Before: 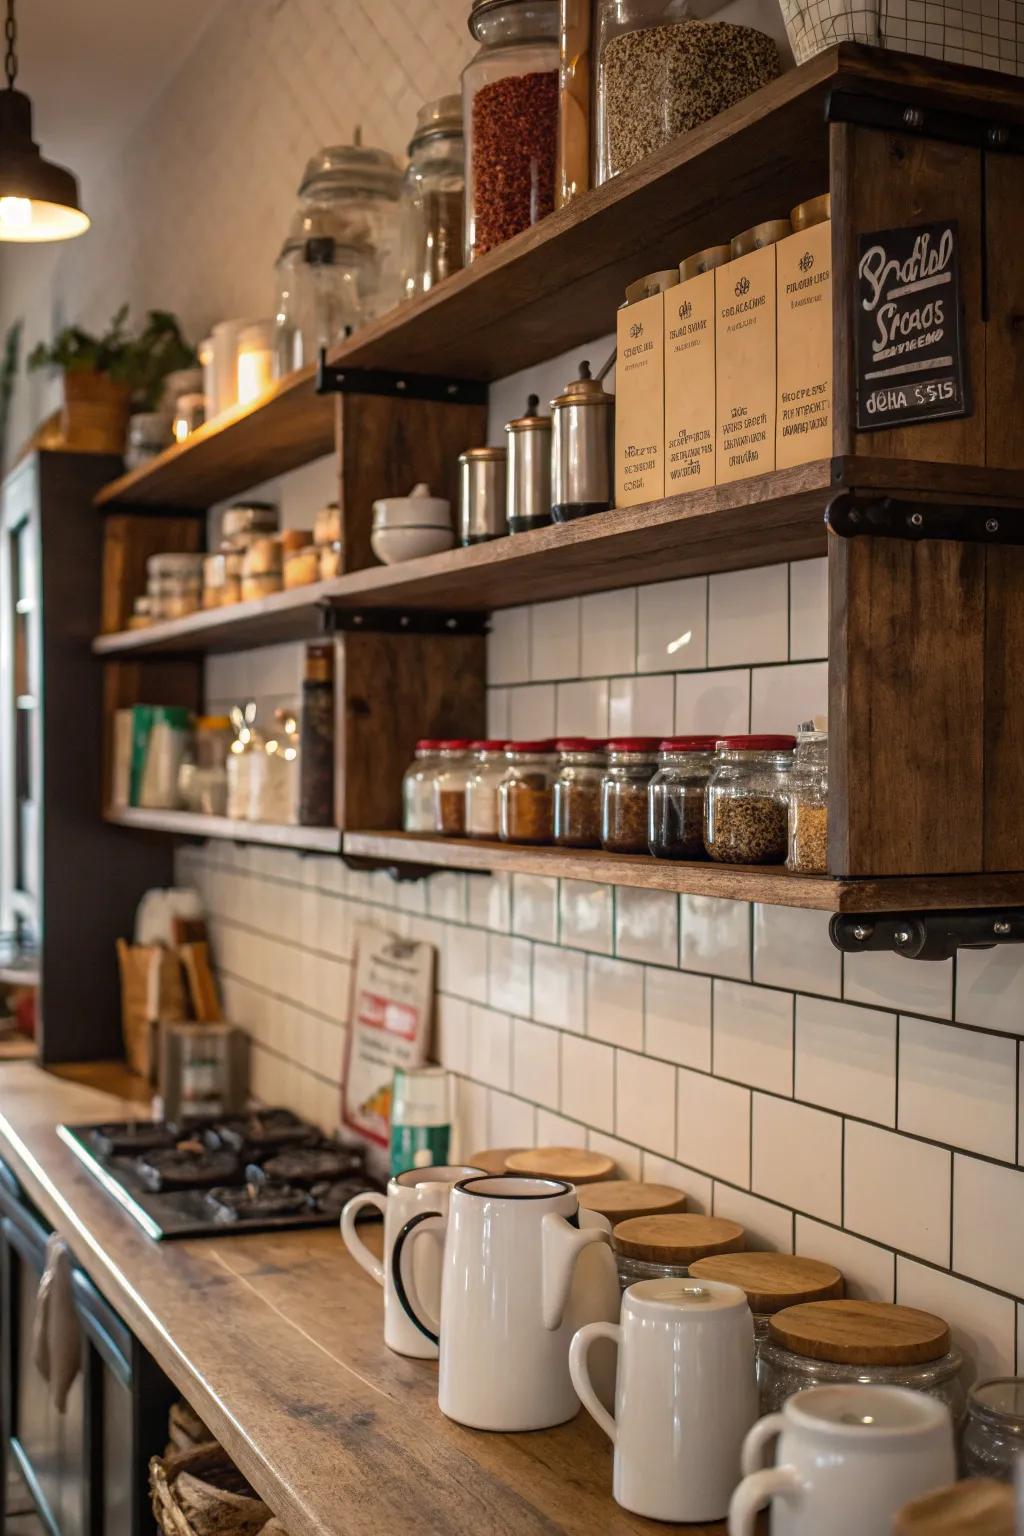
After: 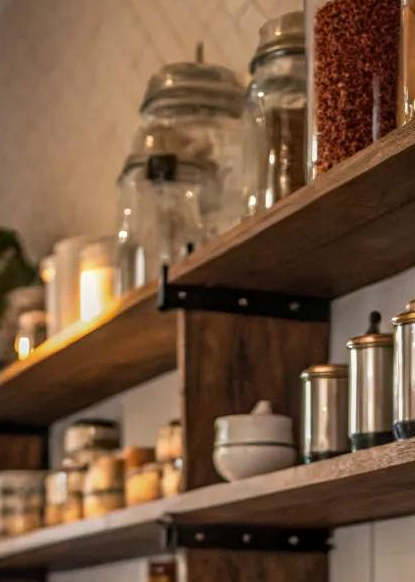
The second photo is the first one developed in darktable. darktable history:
tone curve: curves: ch0 [(0, 0) (0.003, 0.003) (0.011, 0.011) (0.025, 0.025) (0.044, 0.044) (0.069, 0.069) (0.1, 0.099) (0.136, 0.135) (0.177, 0.176) (0.224, 0.223) (0.277, 0.275) (0.335, 0.333) (0.399, 0.396) (0.468, 0.465) (0.543, 0.541) (0.623, 0.622) (0.709, 0.708) (0.801, 0.8) (0.898, 0.897) (1, 1)], preserve colors none
crop: left 15.452%, top 5.459%, right 43.956%, bottom 56.62%
local contrast: highlights 0%, shadows 0%, detail 133%
